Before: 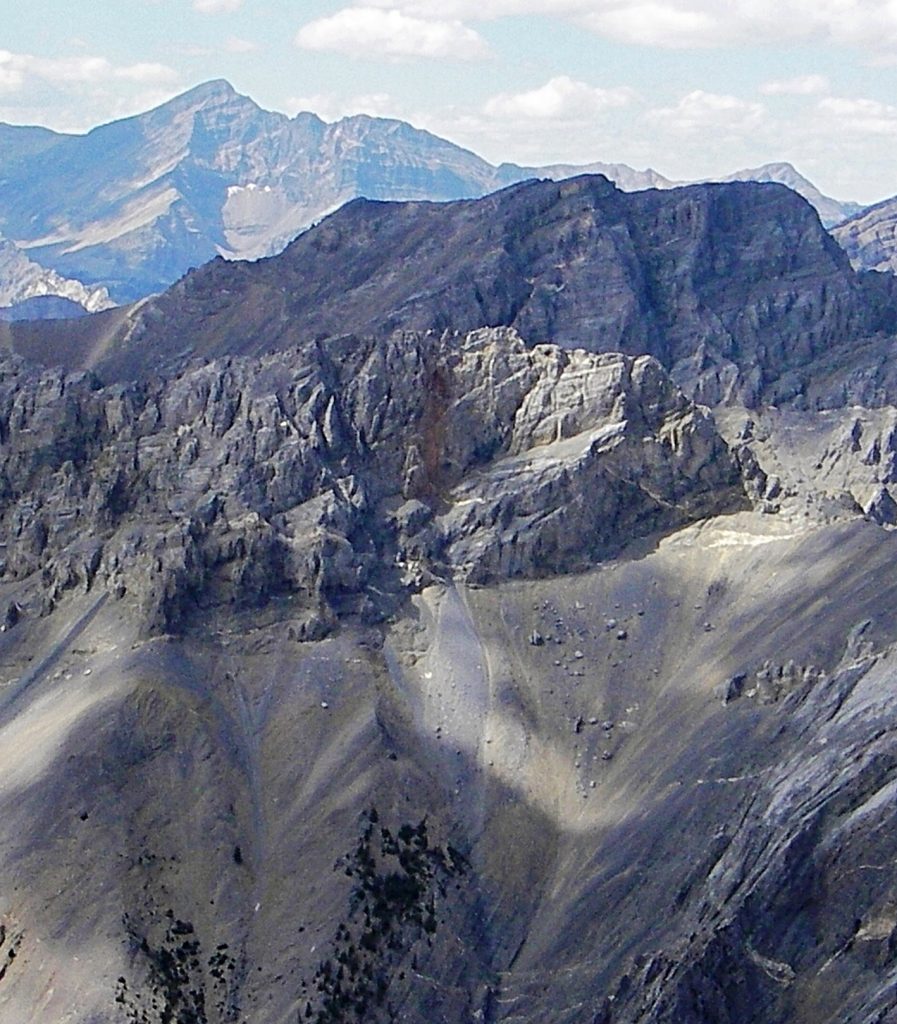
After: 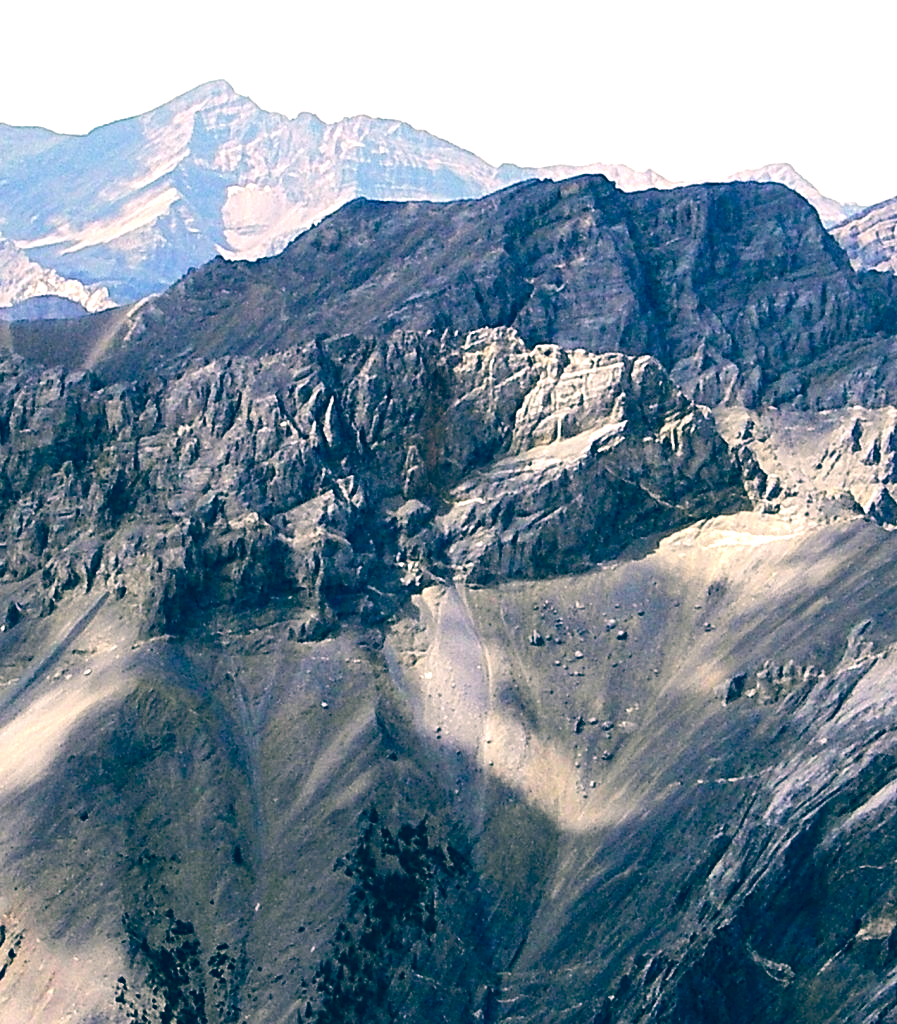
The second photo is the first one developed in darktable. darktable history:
exposure: black level correction 0.01, exposure 0.011 EV, compensate highlight preservation false
color balance: lift [1.006, 0.985, 1.002, 1.015], gamma [1, 0.953, 1.008, 1.047], gain [1.076, 1.13, 1.004, 0.87]
tone equalizer: -8 EV -0.75 EV, -7 EV -0.7 EV, -6 EV -0.6 EV, -5 EV -0.4 EV, -3 EV 0.4 EV, -2 EV 0.6 EV, -1 EV 0.7 EV, +0 EV 0.75 EV, edges refinement/feathering 500, mask exposure compensation -1.57 EV, preserve details no
